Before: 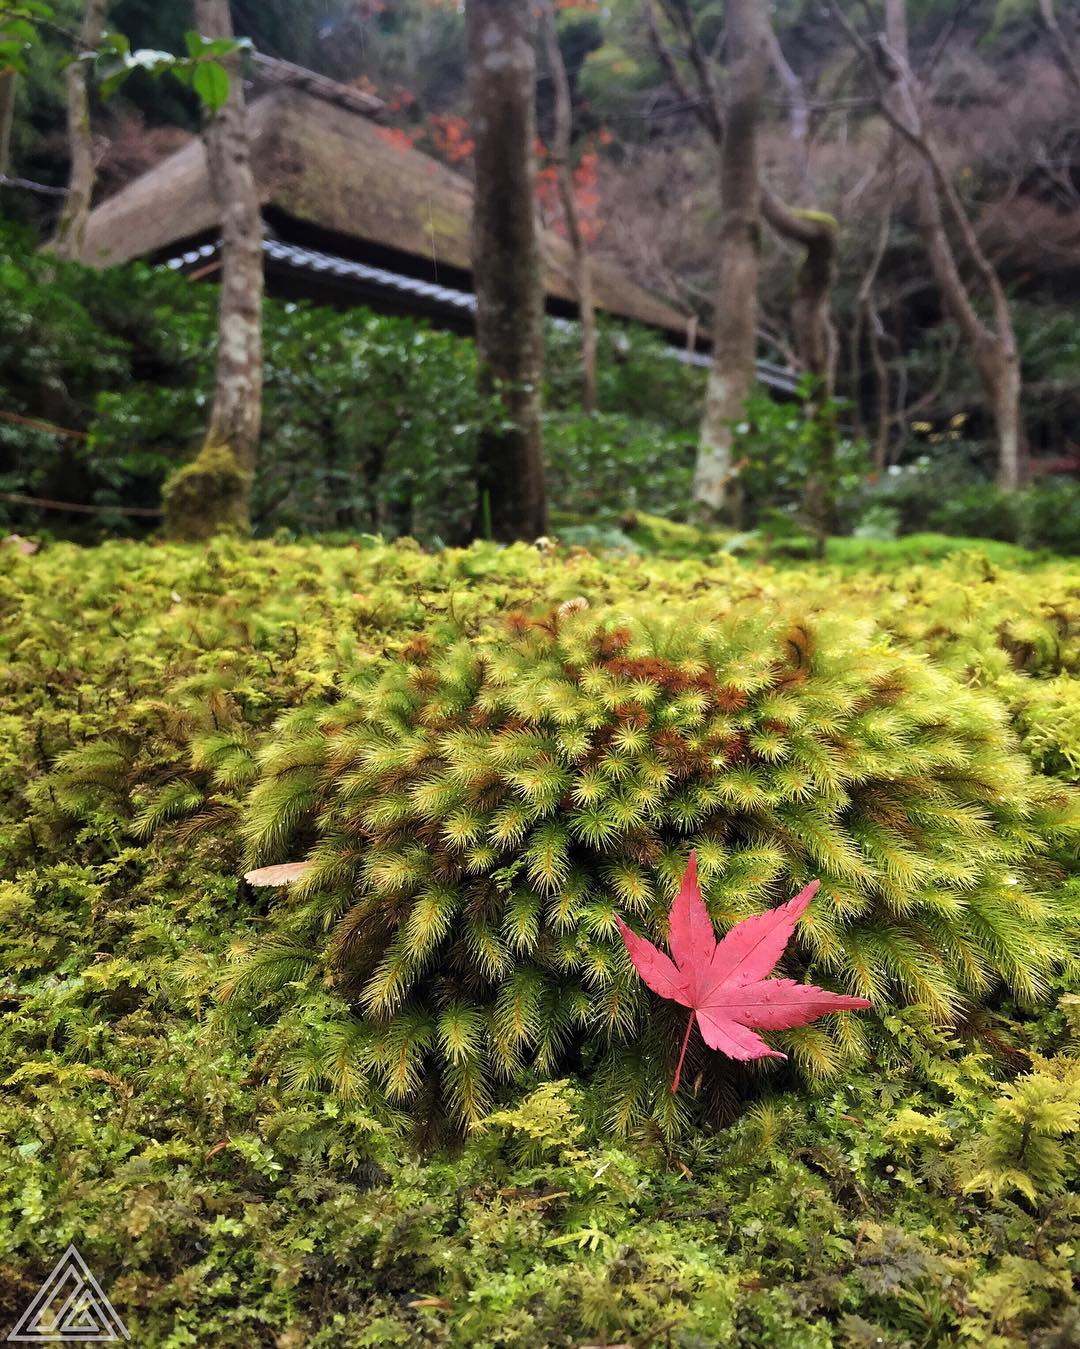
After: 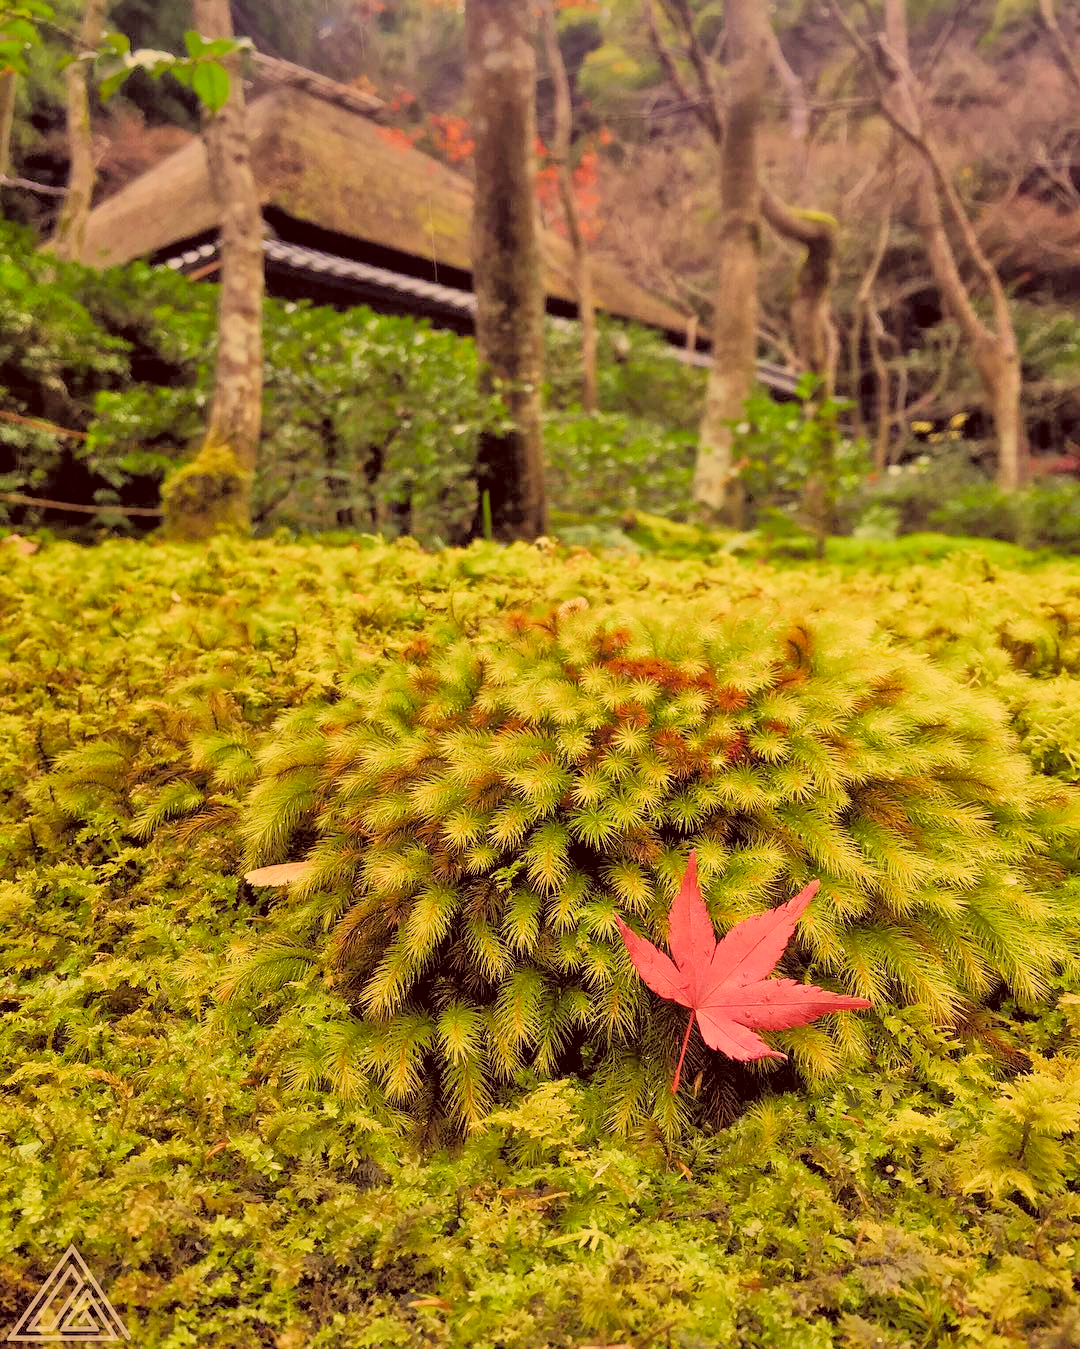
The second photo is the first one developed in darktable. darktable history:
color correction: highlights a* 9.91, highlights b* 38.33, shadows a* 14.67, shadows b* 3.45
filmic rgb: black relative exposure -6.94 EV, white relative exposure 5.68 EV, threshold 3.01 EV, hardness 2.86, color science v4 (2020), enable highlight reconstruction true
tone equalizer: -7 EV 0.155 EV, -6 EV 0.596 EV, -5 EV 1.13 EV, -4 EV 1.35 EV, -3 EV 1.13 EV, -2 EV 0.6 EV, -1 EV 0.165 EV
exposure: exposure 0.603 EV, compensate highlight preservation false
